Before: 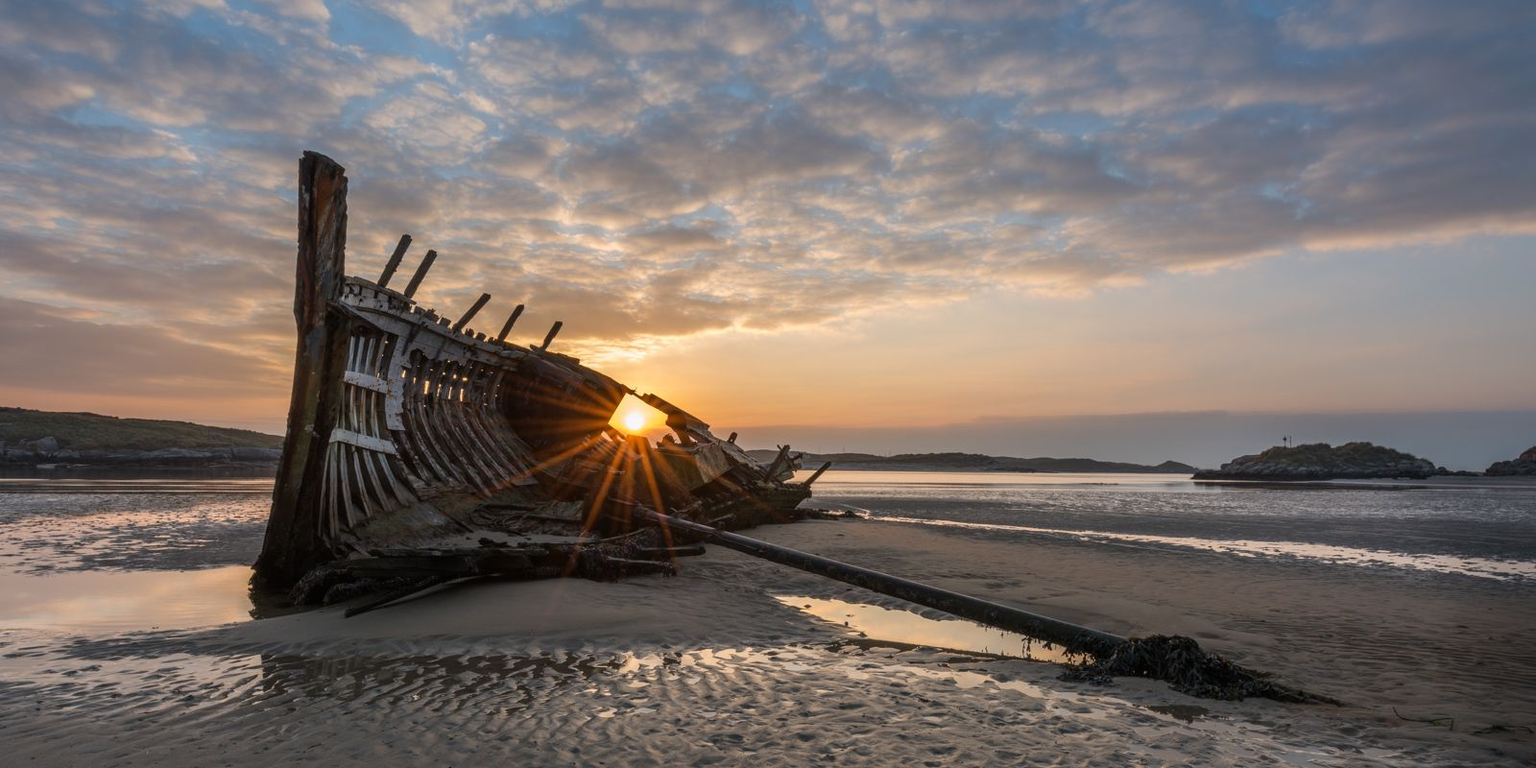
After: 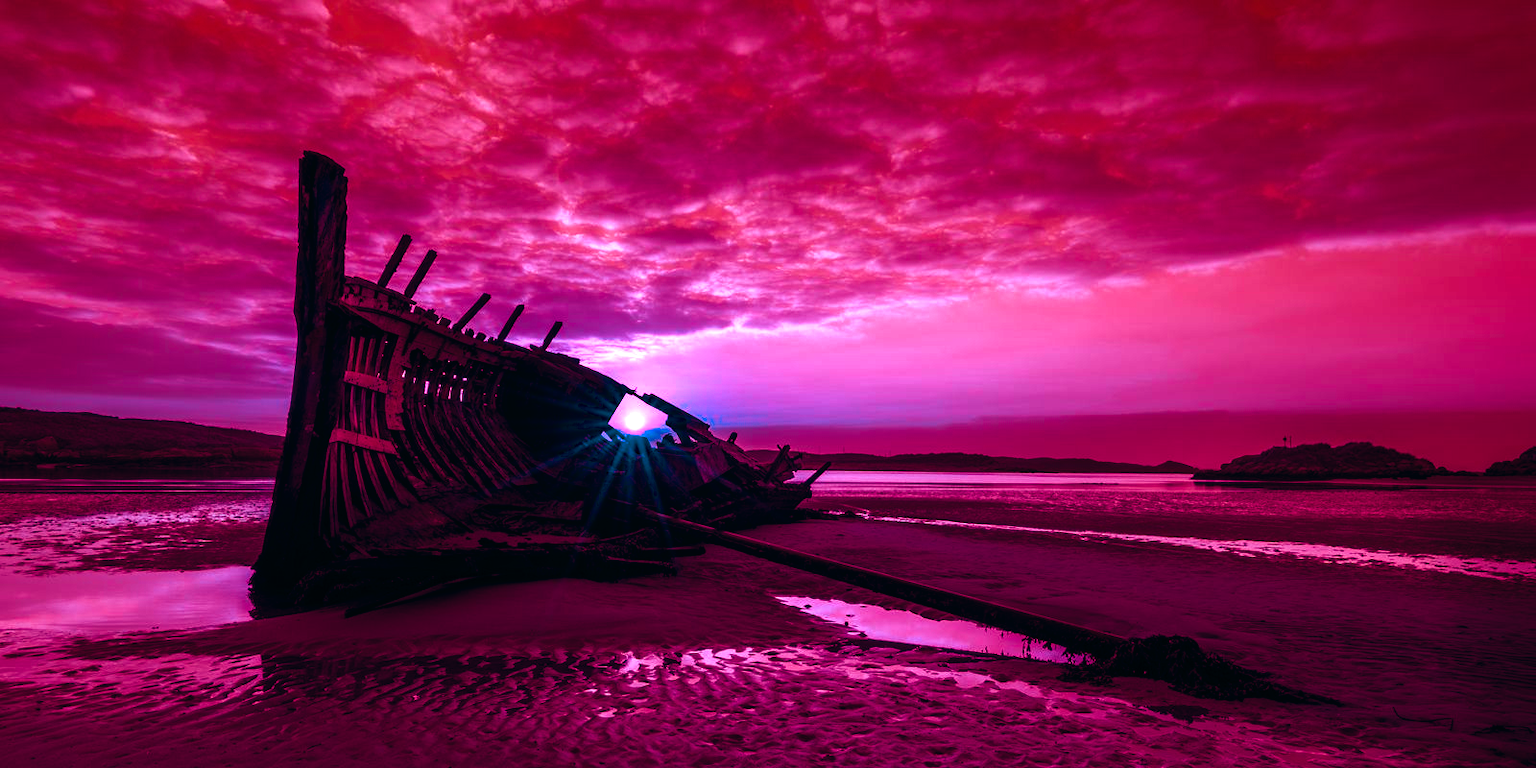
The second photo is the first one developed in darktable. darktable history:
exposure: black level correction -0.028, compensate highlight preservation false
tone equalizer: on, module defaults
color balance rgb: shadows lift › luminance -18.76%, shadows lift › chroma 35.44%, power › luminance -3.76%, power › hue 142.17°, highlights gain › chroma 7.5%, highlights gain › hue 184.75°, global offset › luminance -0.52%, global offset › chroma 0.91%, global offset › hue 173.36°, shadows fall-off 300%, white fulcrum 2 EV, highlights fall-off 300%, linear chroma grading › shadows 17.19%, linear chroma grading › highlights 61.12%, linear chroma grading › global chroma 50%, hue shift -150.52°, perceptual brilliance grading › global brilliance 12%, mask middle-gray fulcrum 100%, contrast gray fulcrum 38.43%, contrast 35.15%, saturation formula JzAzBz (2021)
